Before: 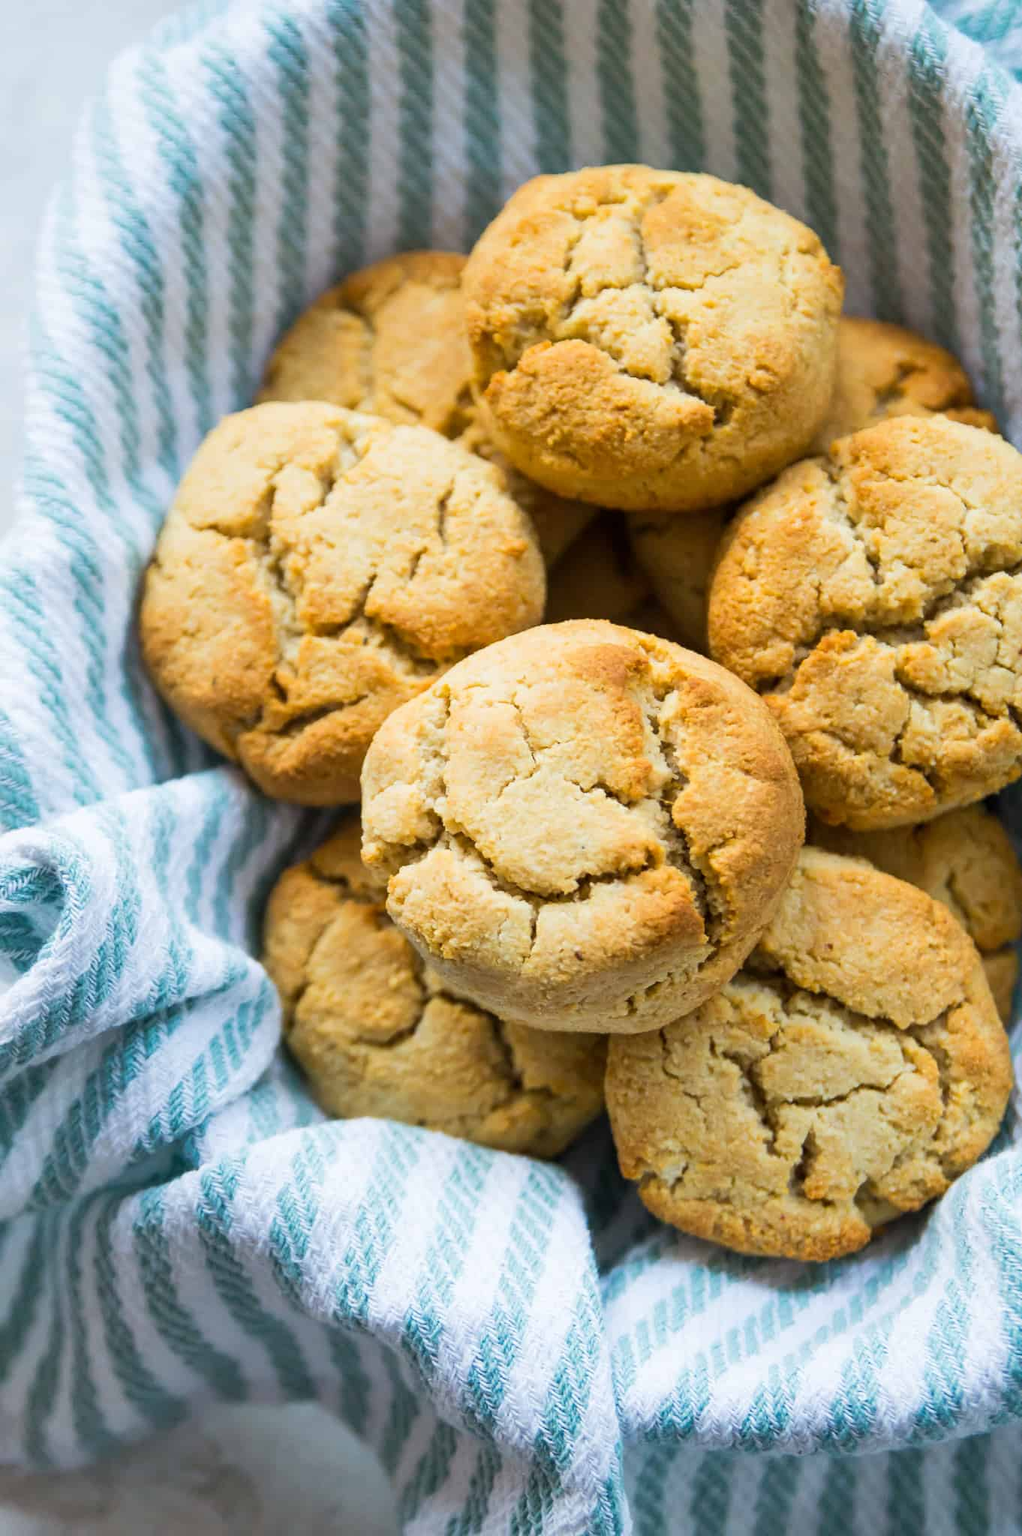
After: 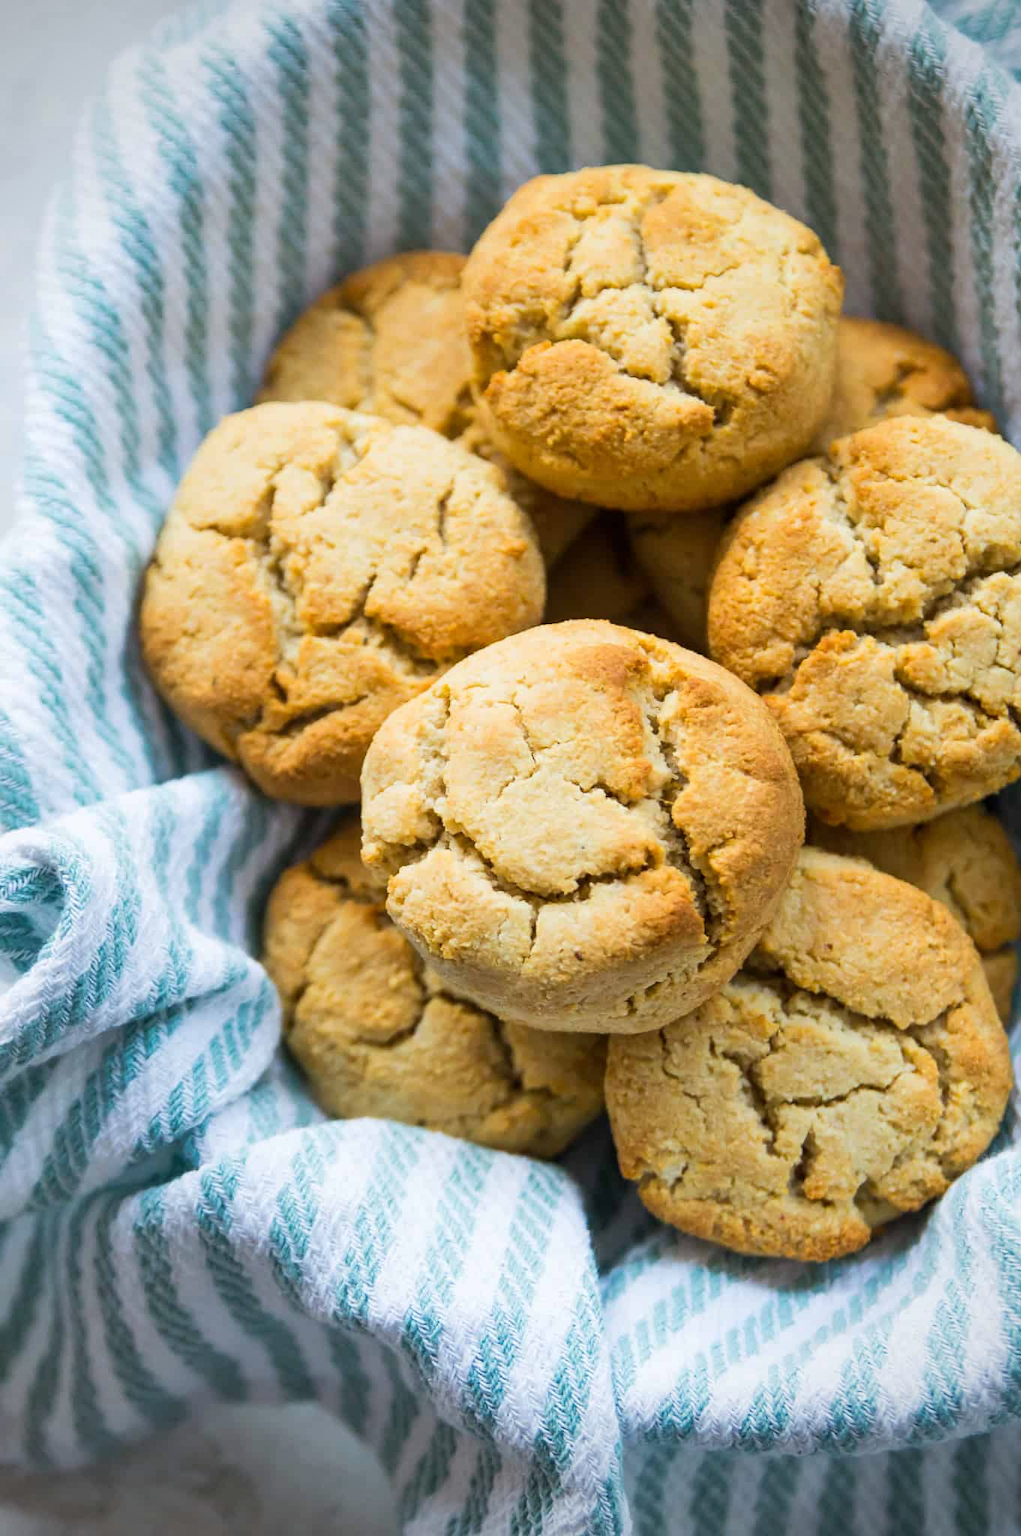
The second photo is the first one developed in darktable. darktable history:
vignetting: brightness -0.465, saturation -0.309
